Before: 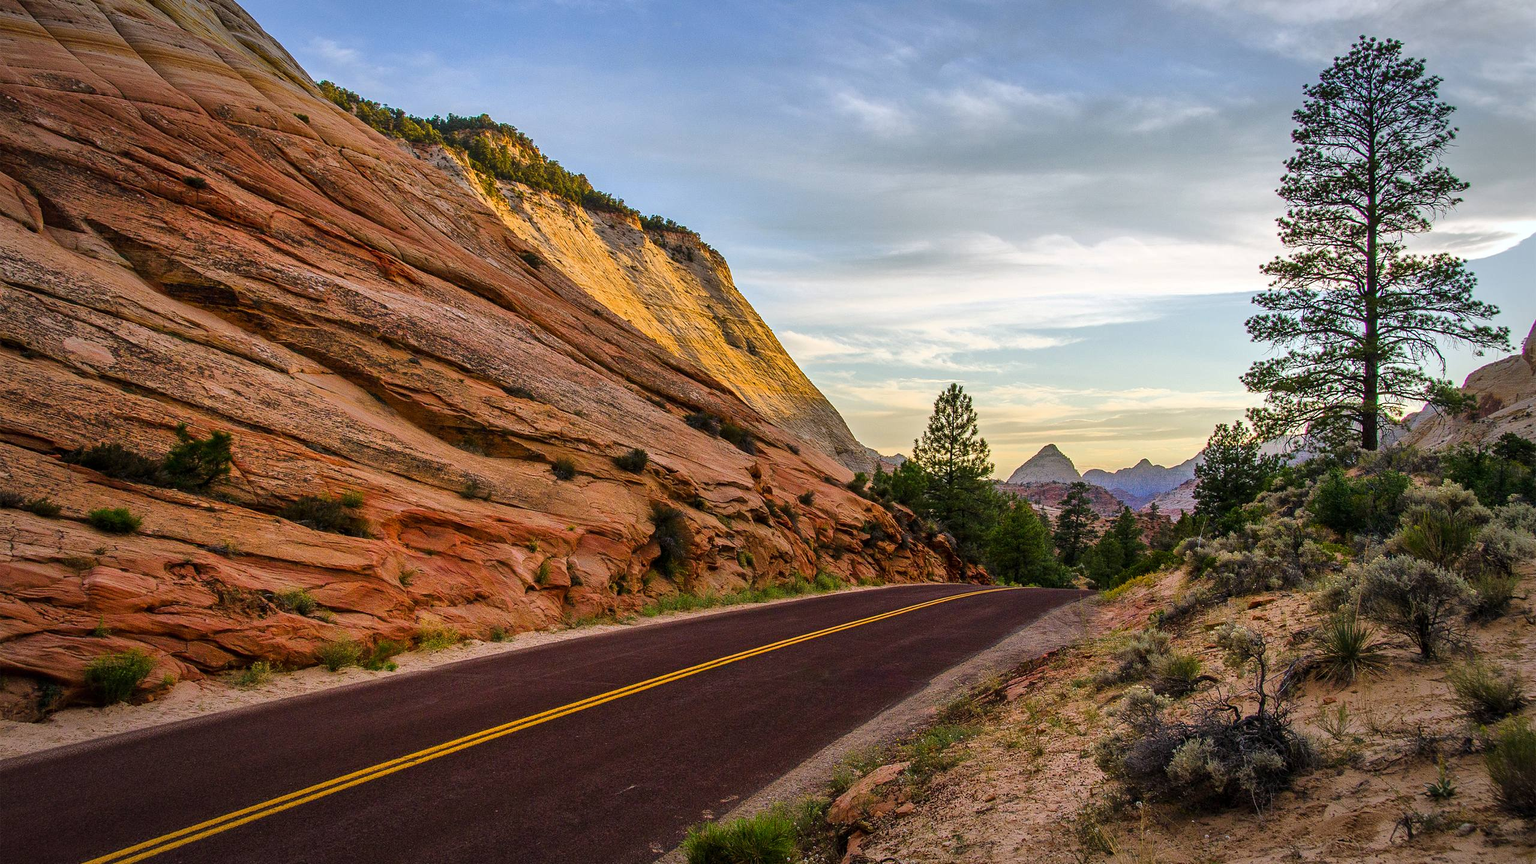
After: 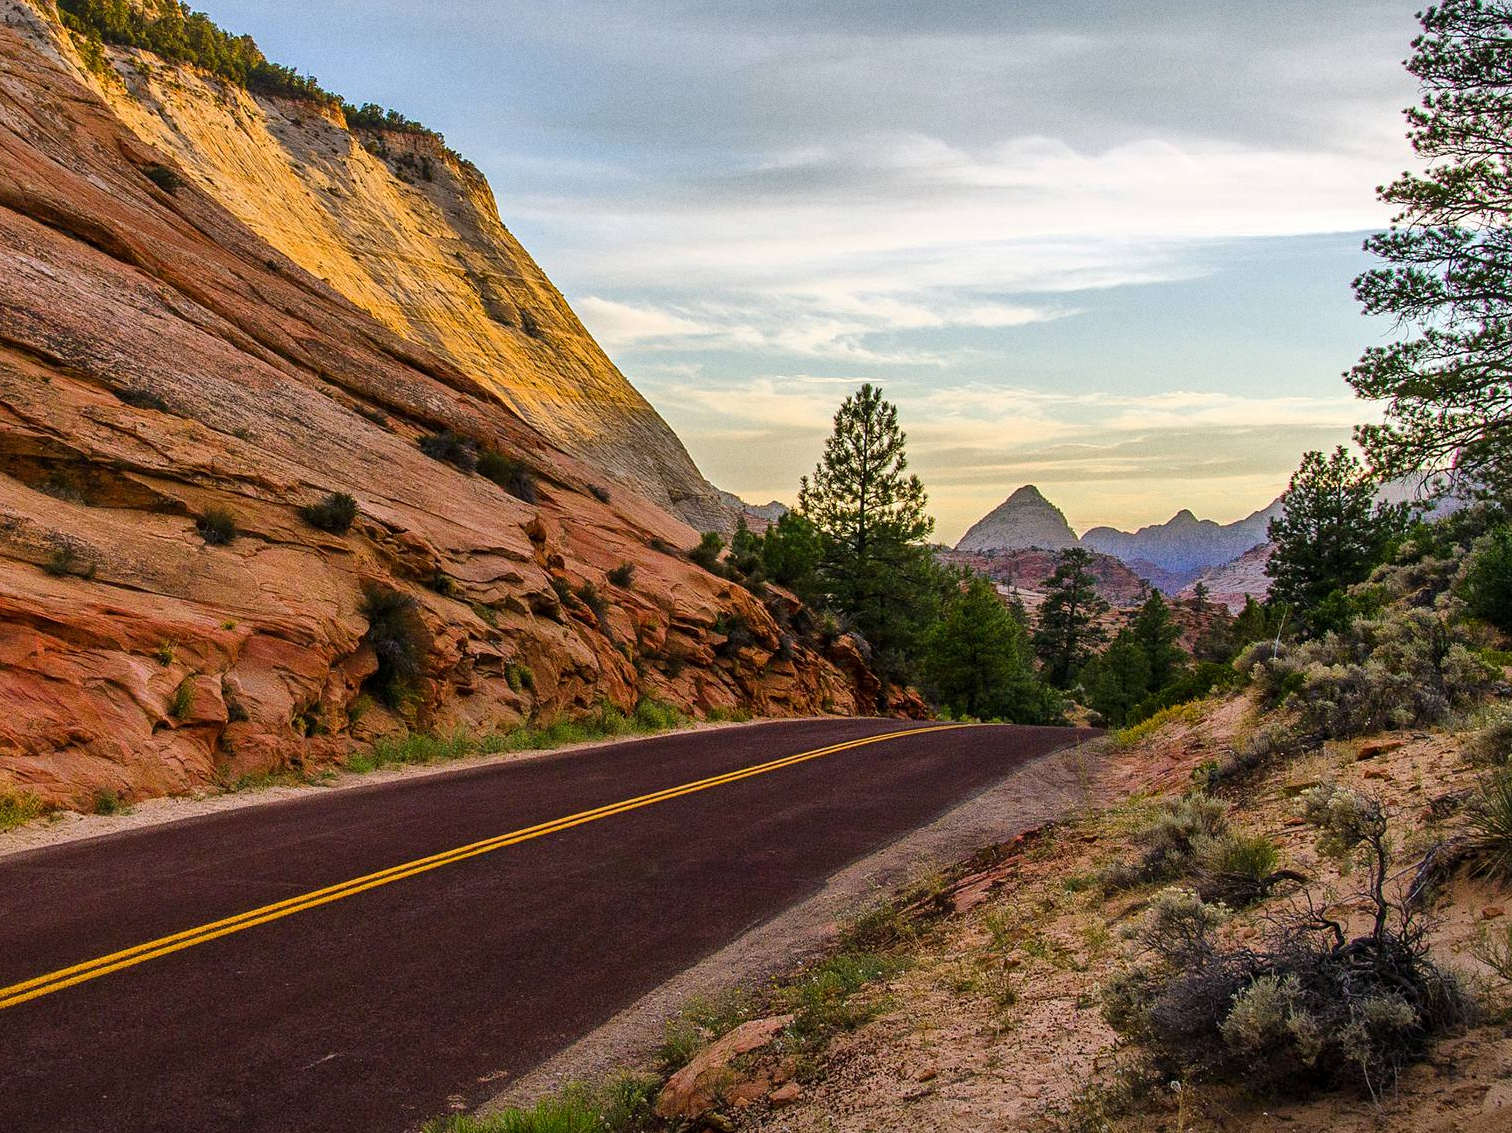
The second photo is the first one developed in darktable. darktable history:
crop and rotate: left 28.256%, top 17.734%, right 12.656%, bottom 3.573%
white balance: emerald 1
grain: on, module defaults
